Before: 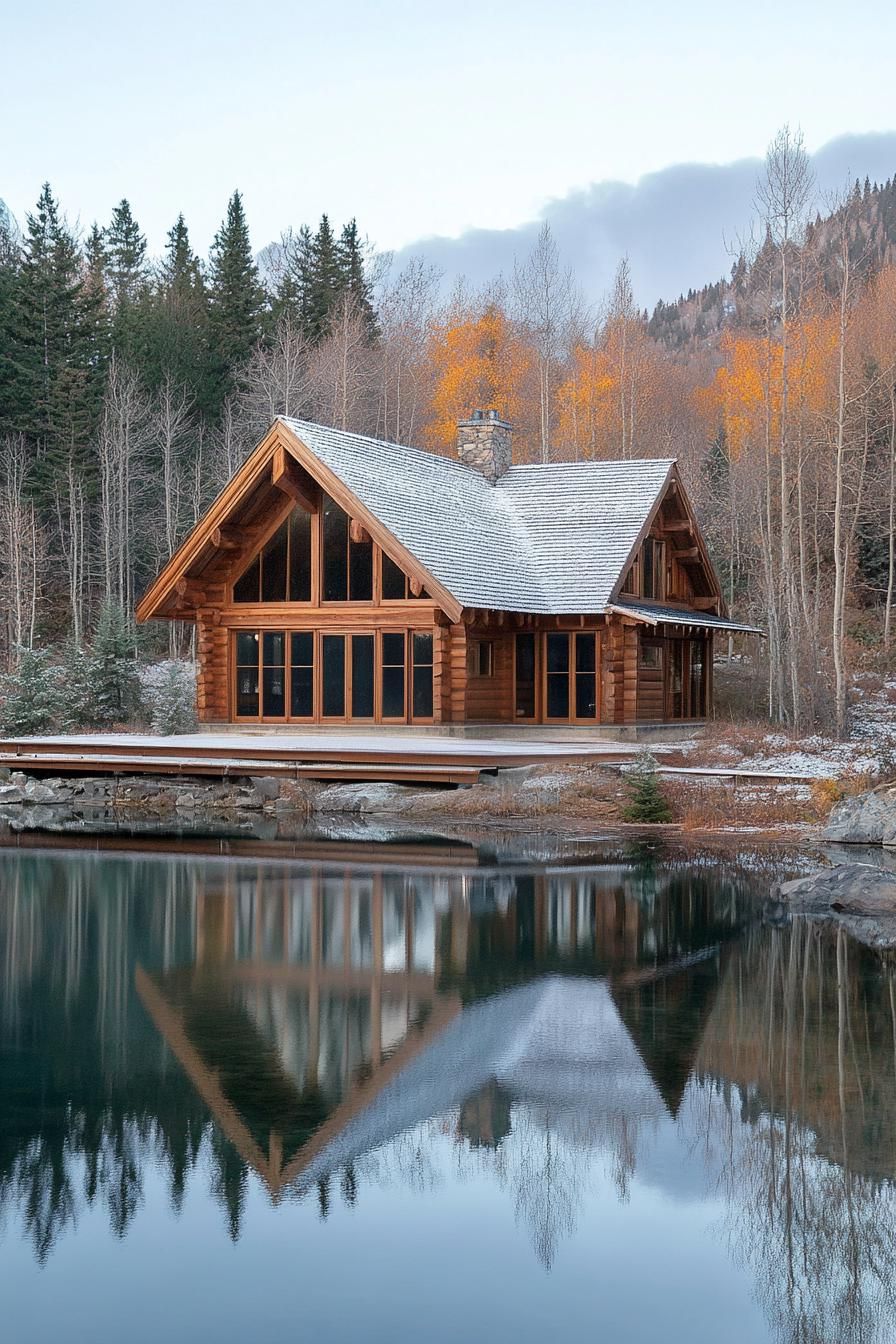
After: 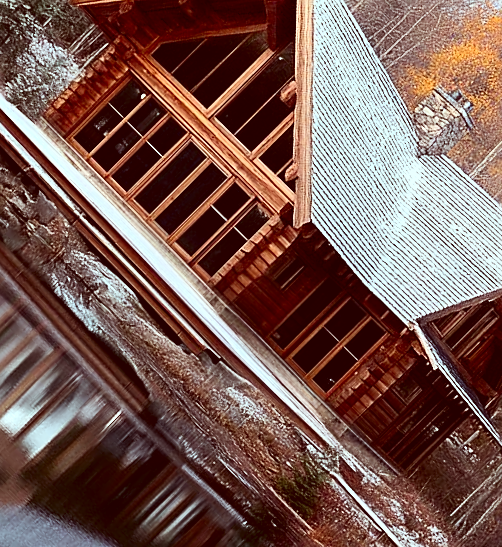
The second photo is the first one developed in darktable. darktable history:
shadows and highlights: shadows -87.05, highlights -35.67, soften with gaussian
sharpen: on, module defaults
color correction: highlights a* -7.16, highlights b* -0.199, shadows a* 20.42, shadows b* 11.57
crop and rotate: angle -44.98°, top 16.356%, right 0.815%, bottom 11.634%
contrast brightness saturation: contrast 0.3
levels: levels [0.016, 0.484, 0.953]
